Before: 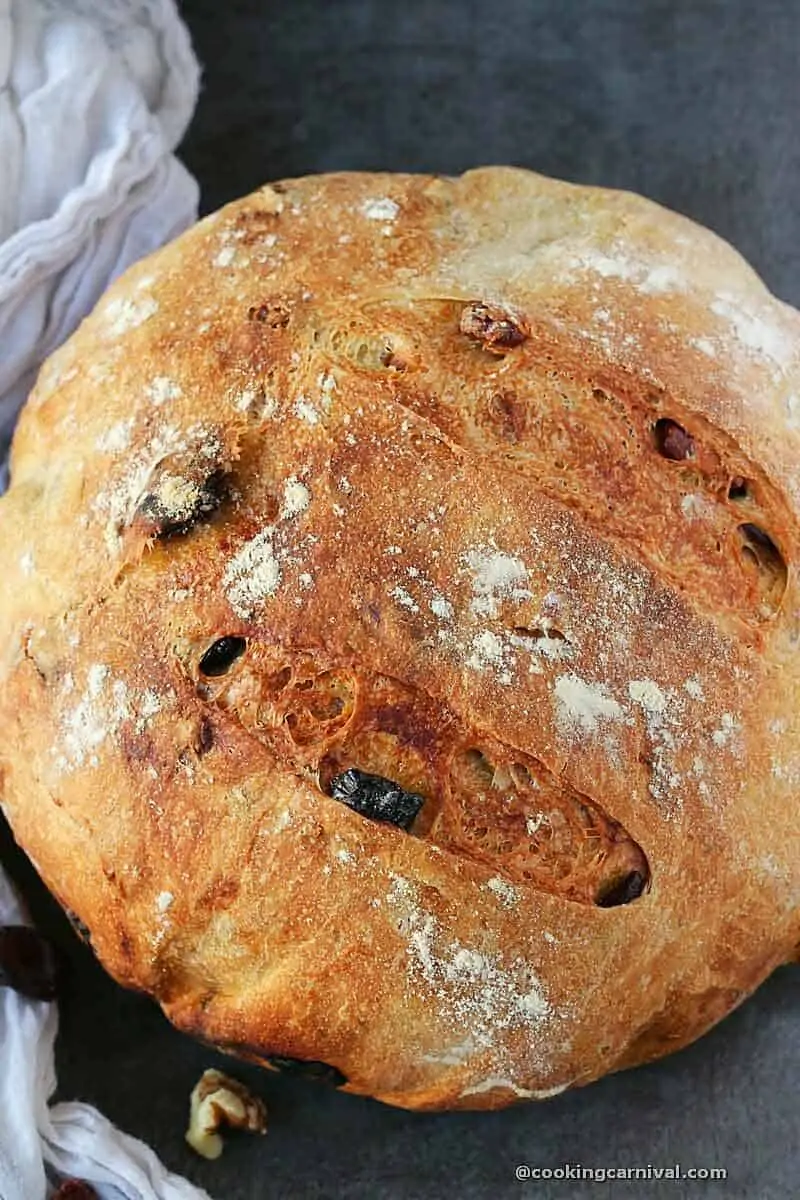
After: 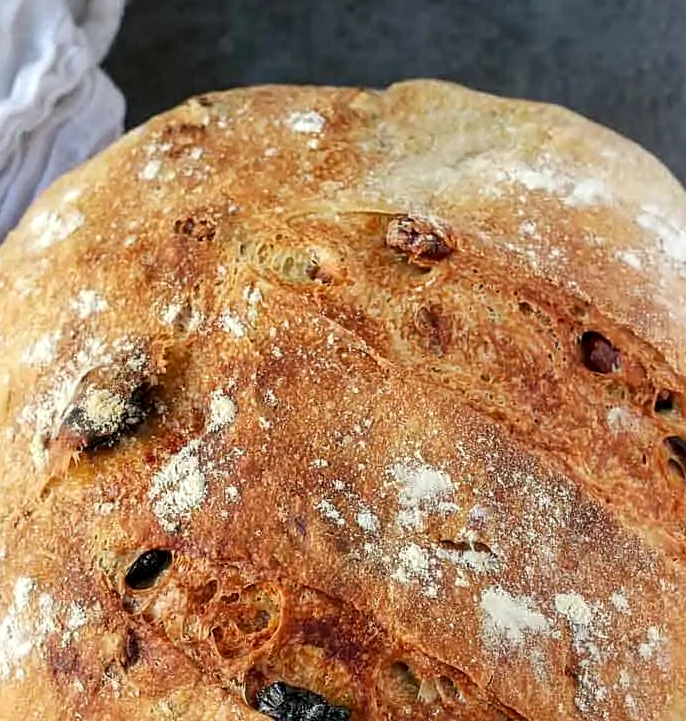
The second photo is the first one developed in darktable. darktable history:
local contrast: detail 130%
crop and rotate: left 9.263%, top 7.261%, right 4.937%, bottom 32.611%
